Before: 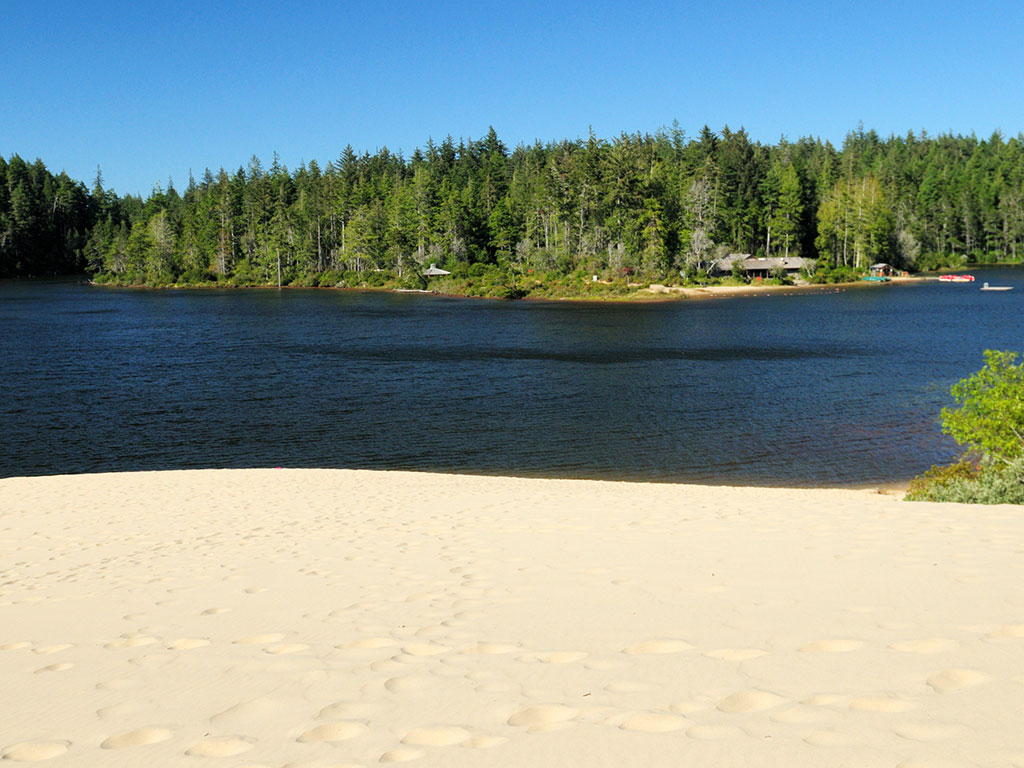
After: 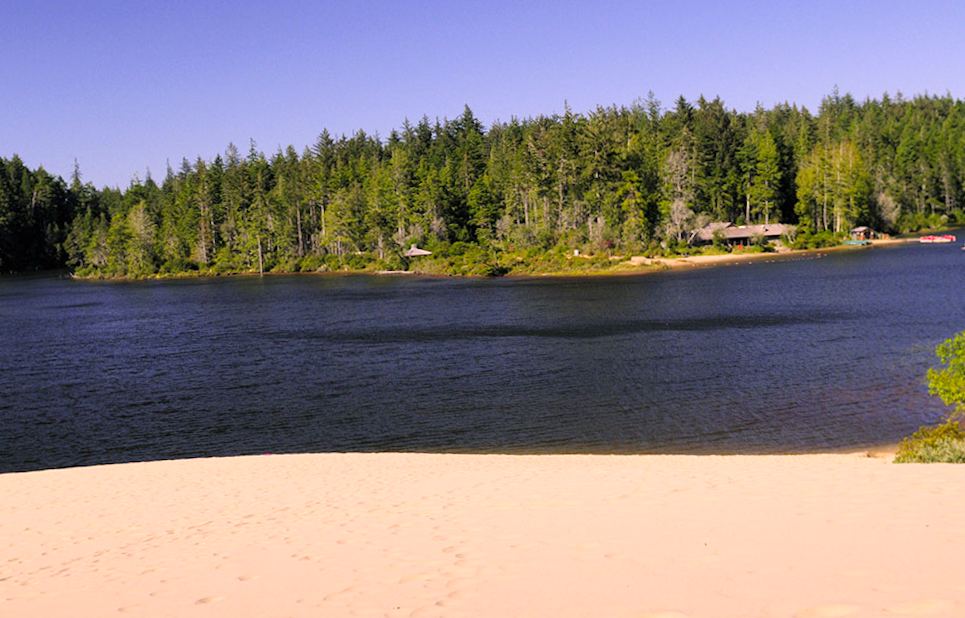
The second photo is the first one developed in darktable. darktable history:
color correction: highlights a* 21.88, highlights b* 22.25
crop and rotate: angle 0.2°, left 0.275%, right 3.127%, bottom 14.18%
rotate and perspective: rotation -2°, crop left 0.022, crop right 0.978, crop top 0.049, crop bottom 0.951
shadows and highlights: shadows 52.34, highlights -28.23, soften with gaussian
white balance: red 0.926, green 1.003, blue 1.133
